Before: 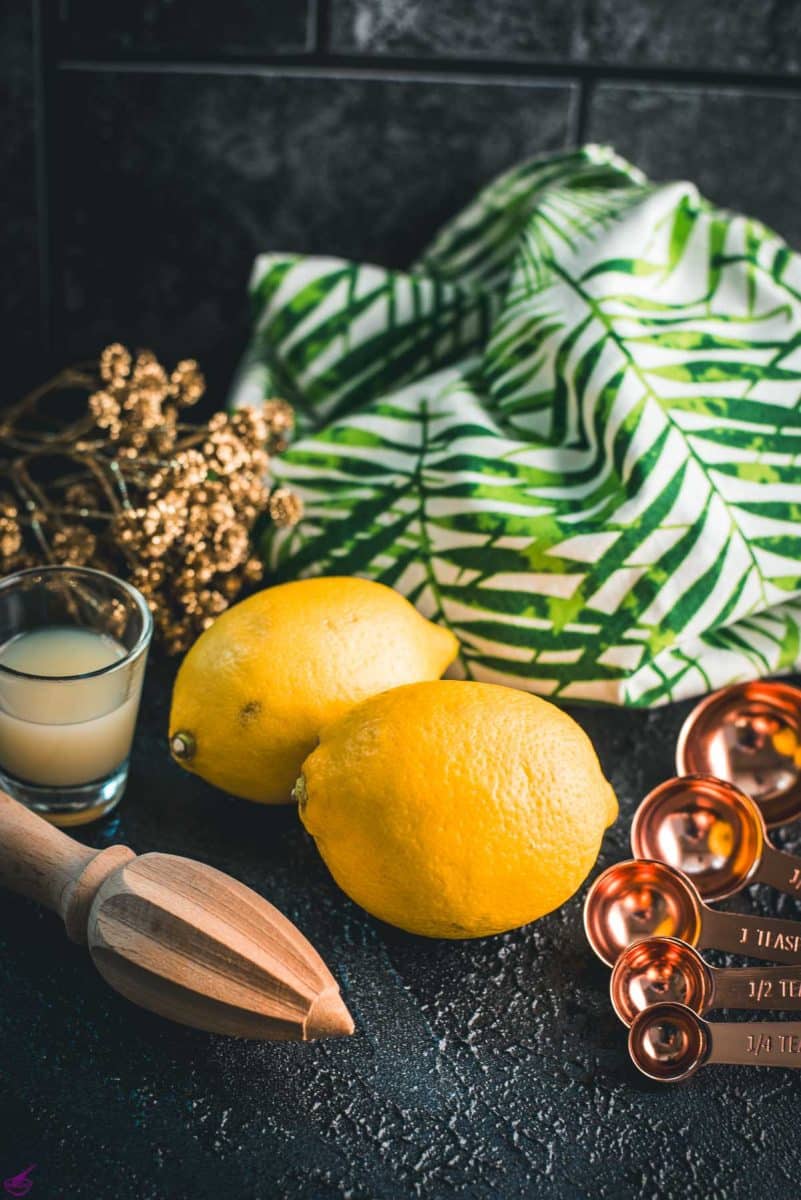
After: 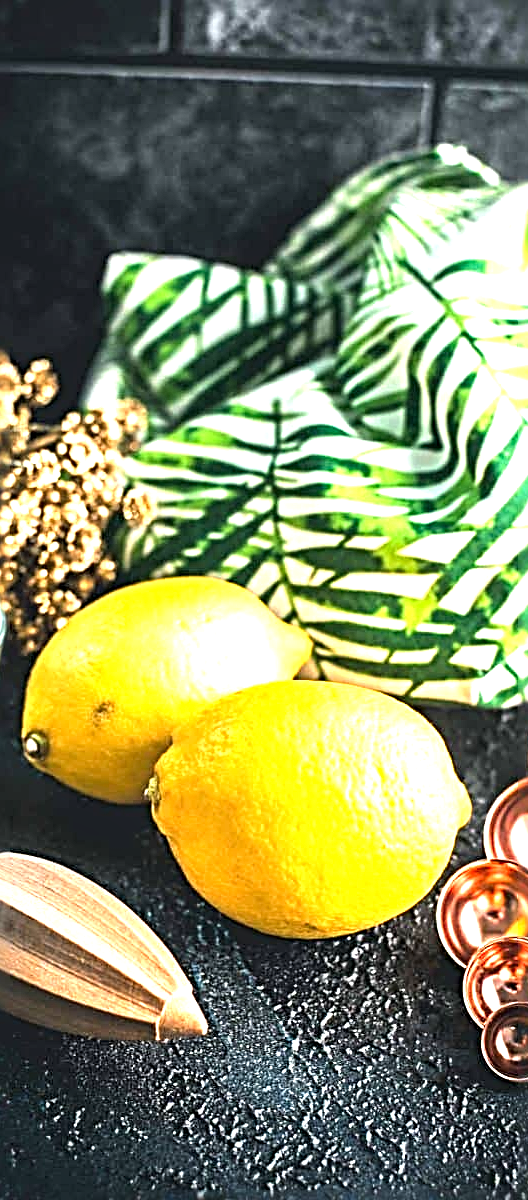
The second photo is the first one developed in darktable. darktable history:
sharpen: radius 3.697, amount 0.917
crop and rotate: left 18.464%, right 15.58%
tone equalizer: -8 EV -0.75 EV, -7 EV -0.7 EV, -6 EV -0.61 EV, -5 EV -0.367 EV, -3 EV 0.385 EV, -2 EV 0.6 EV, -1 EV 0.687 EV, +0 EV 0.766 EV
exposure: black level correction 0, exposure 0.68 EV, compensate highlight preservation false
